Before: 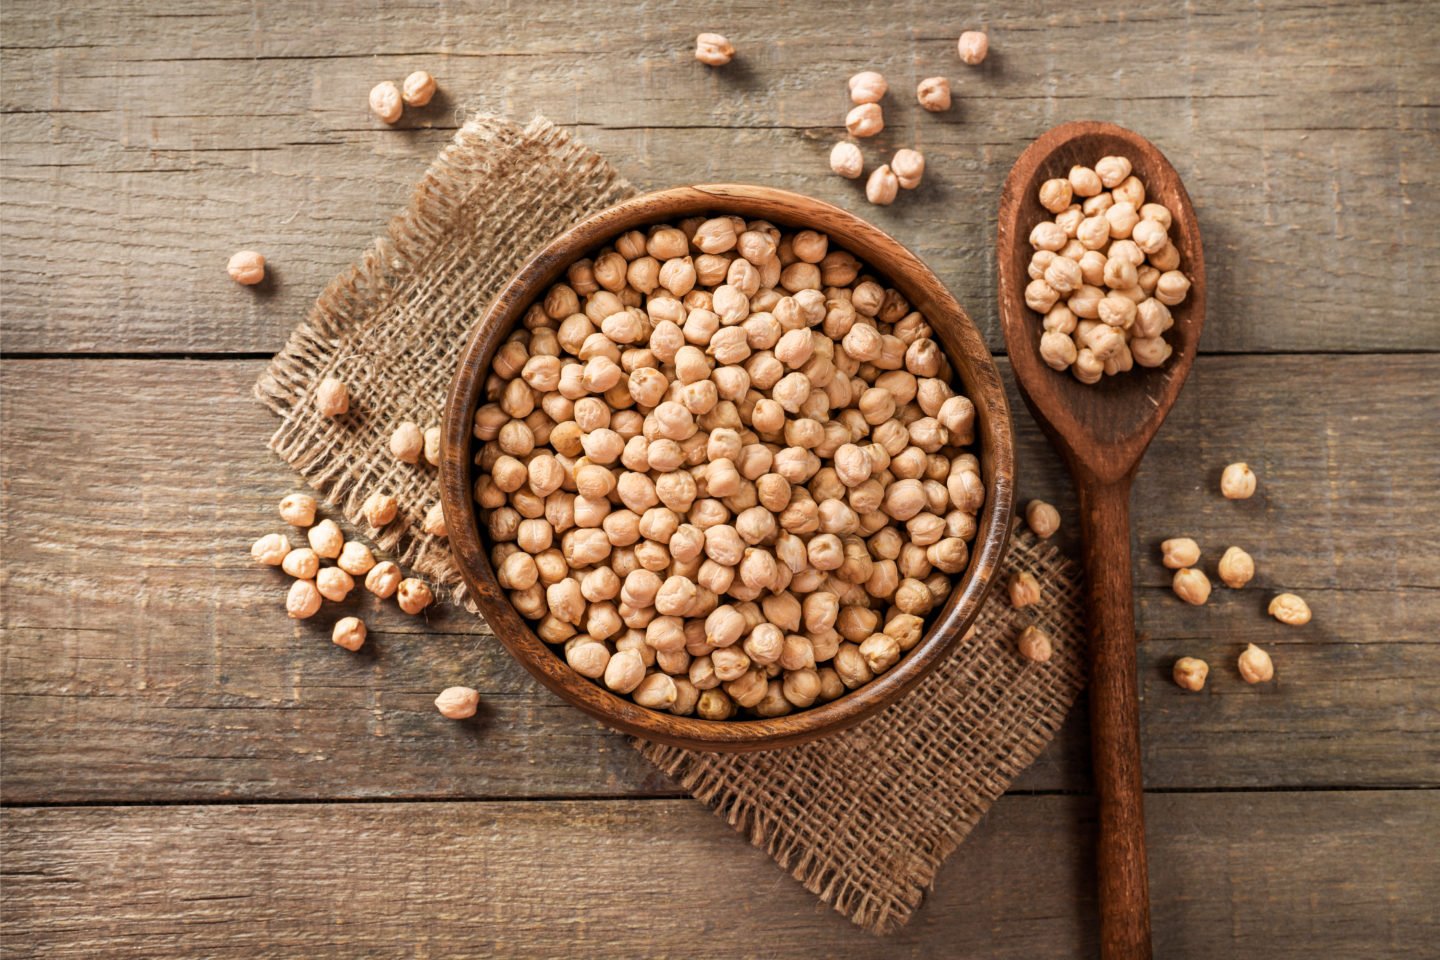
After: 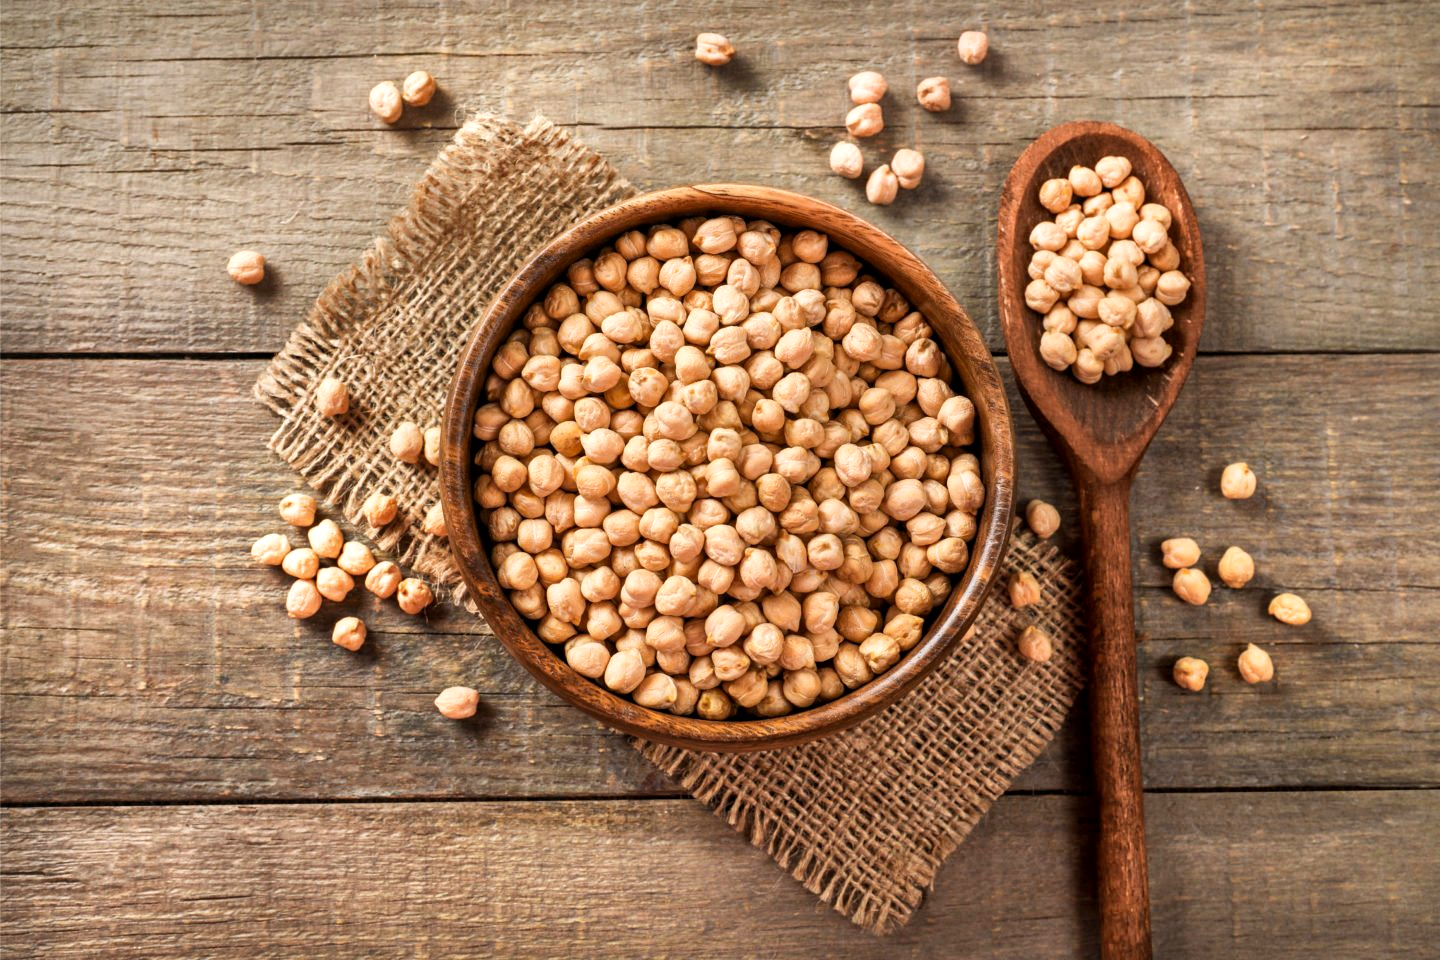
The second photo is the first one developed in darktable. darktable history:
contrast brightness saturation: contrast 0.071, brightness 0.081, saturation 0.182
shadows and highlights: soften with gaussian
local contrast: mode bilateral grid, contrast 20, coarseness 50, detail 141%, midtone range 0.2
